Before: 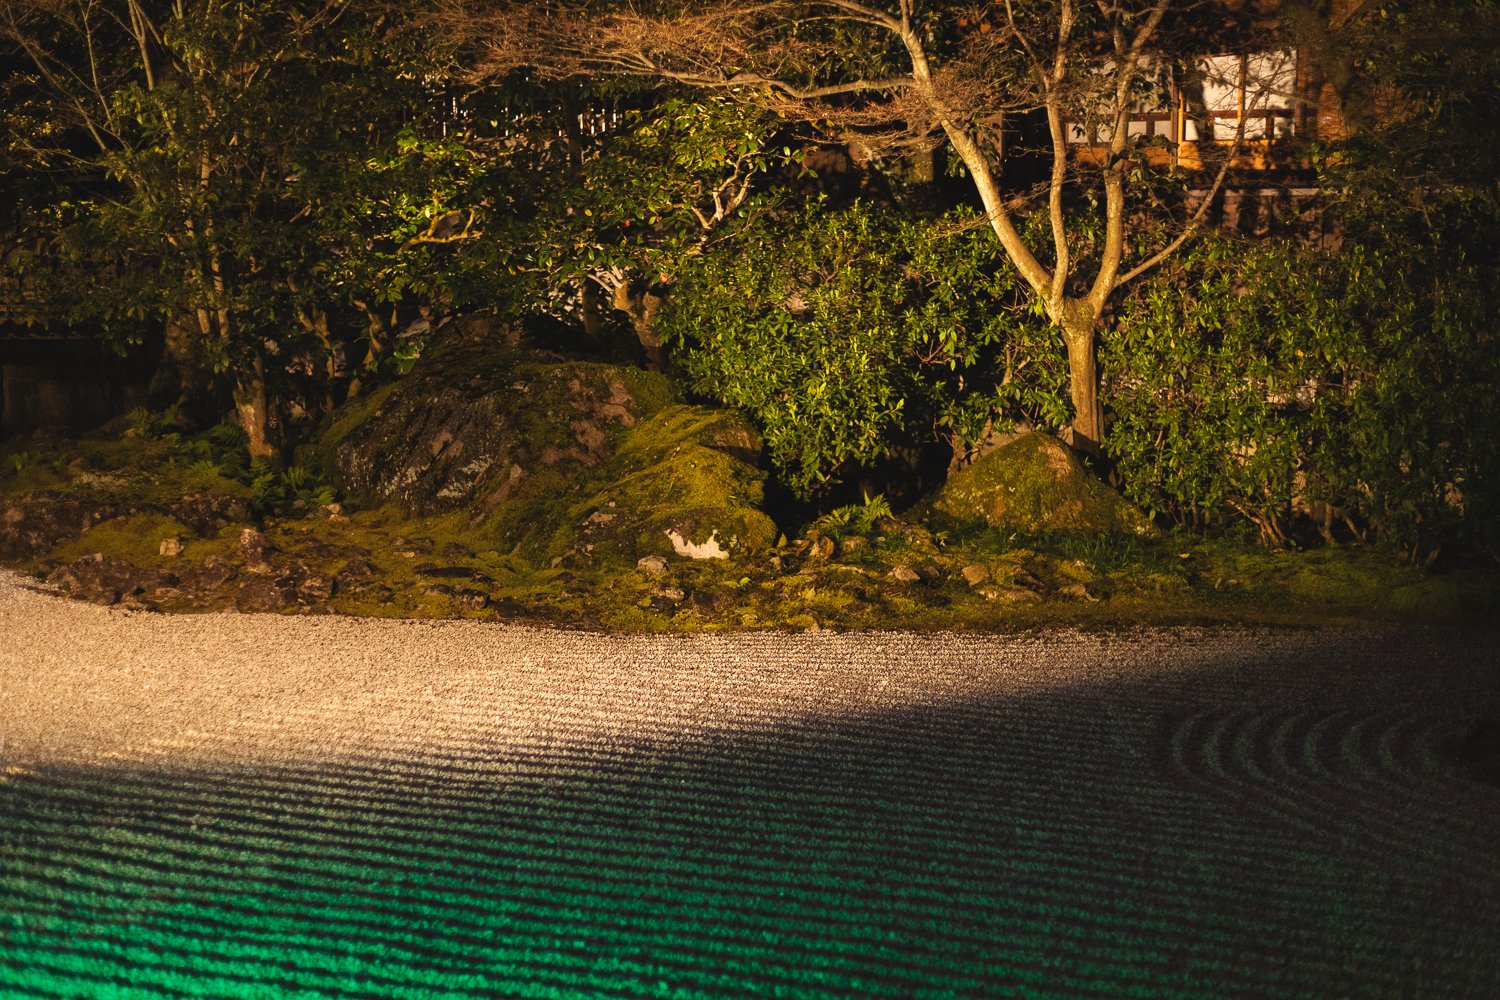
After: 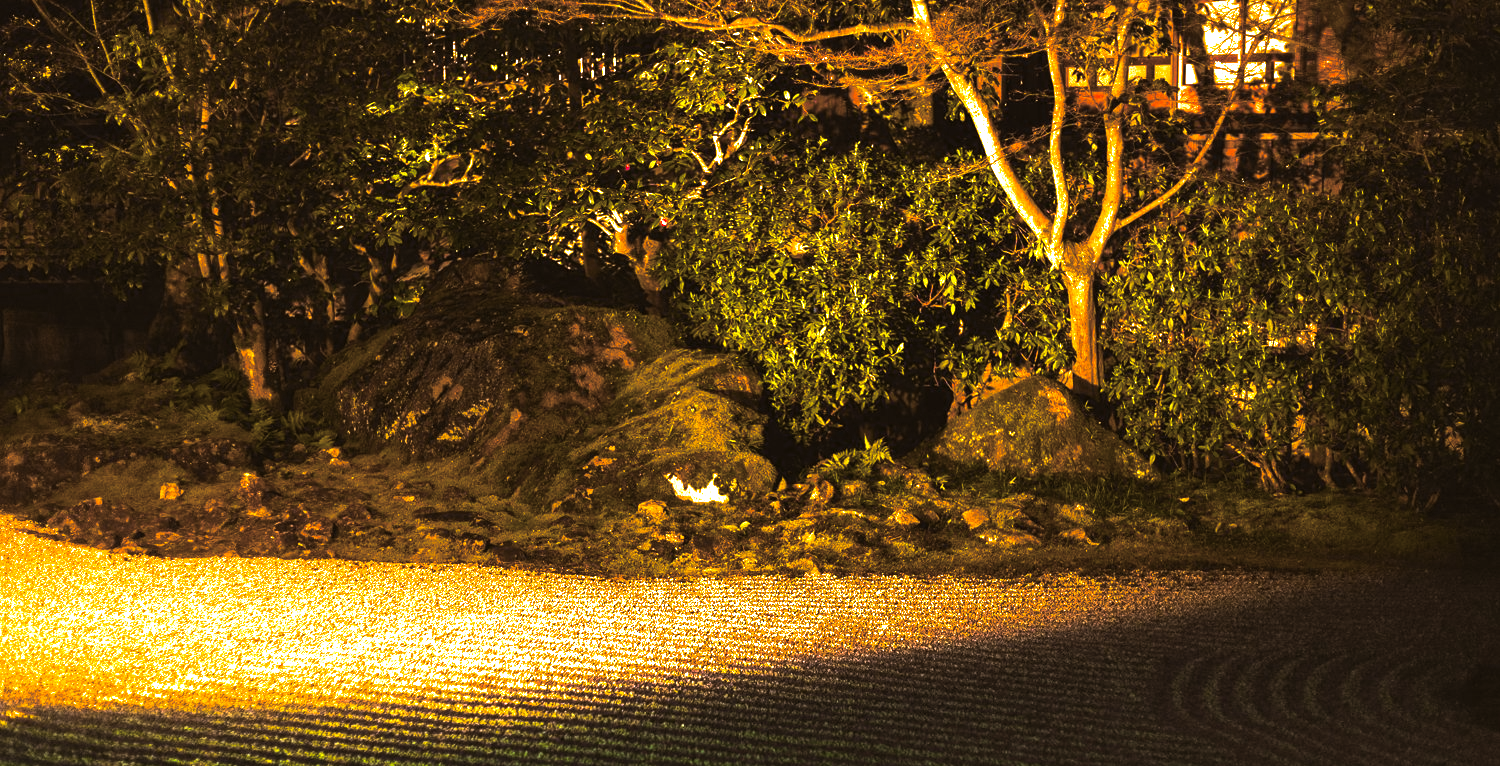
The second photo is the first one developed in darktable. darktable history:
crop: top 5.667%, bottom 17.637%
split-toning: shadows › hue 32.4°, shadows › saturation 0.51, highlights › hue 180°, highlights › saturation 0, balance -60.17, compress 55.19%
color balance rgb: linear chroma grading › highlights 100%, linear chroma grading › global chroma 23.41%, perceptual saturation grading › global saturation 35.38%, hue shift -10.68°, perceptual brilliance grading › highlights 47.25%, perceptual brilliance grading › mid-tones 22.2%, perceptual brilliance grading › shadows -5.93%
